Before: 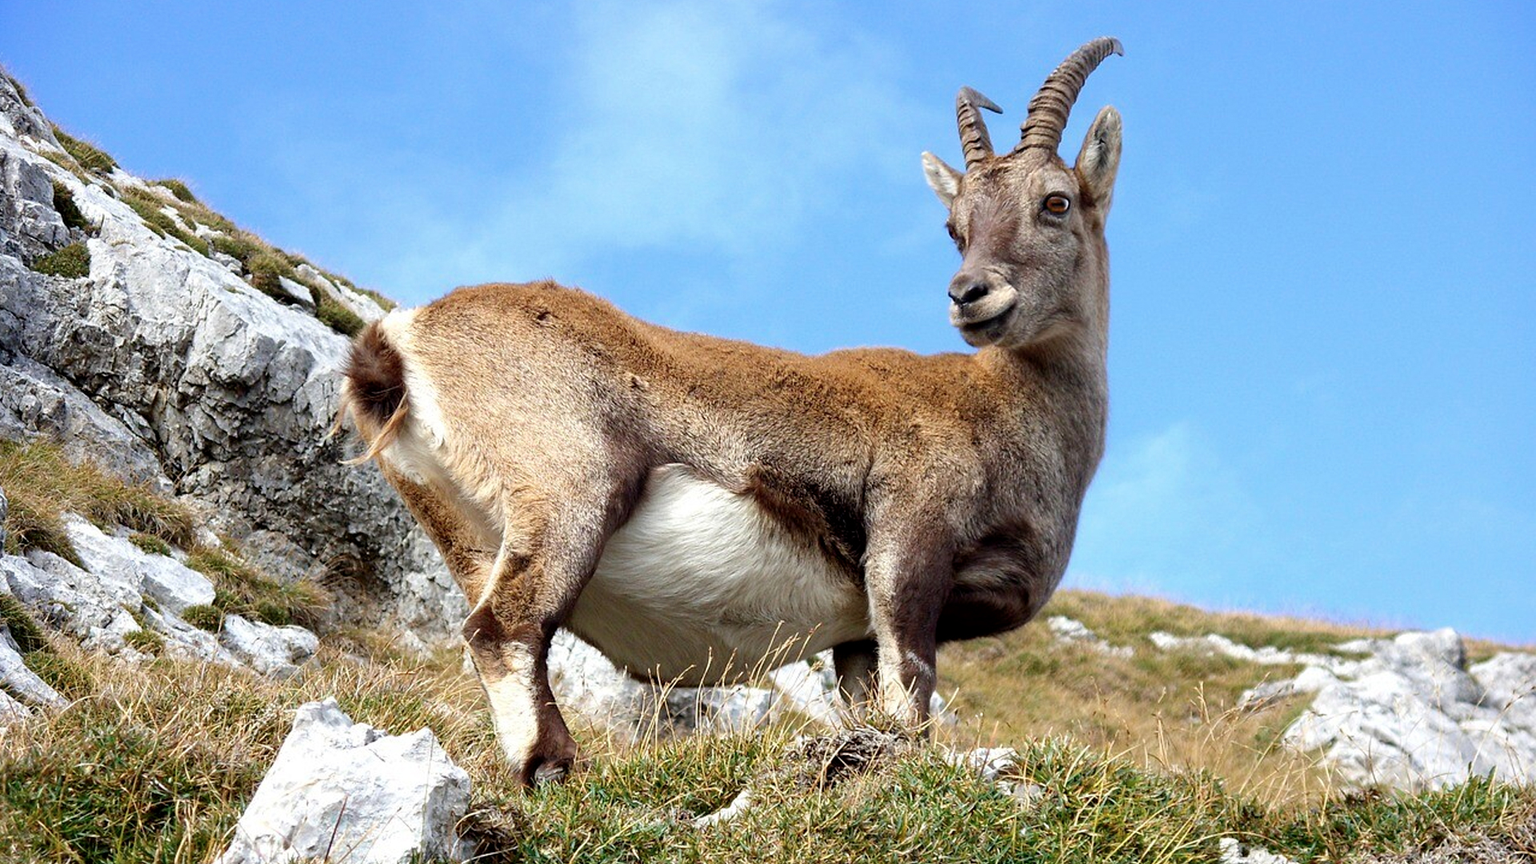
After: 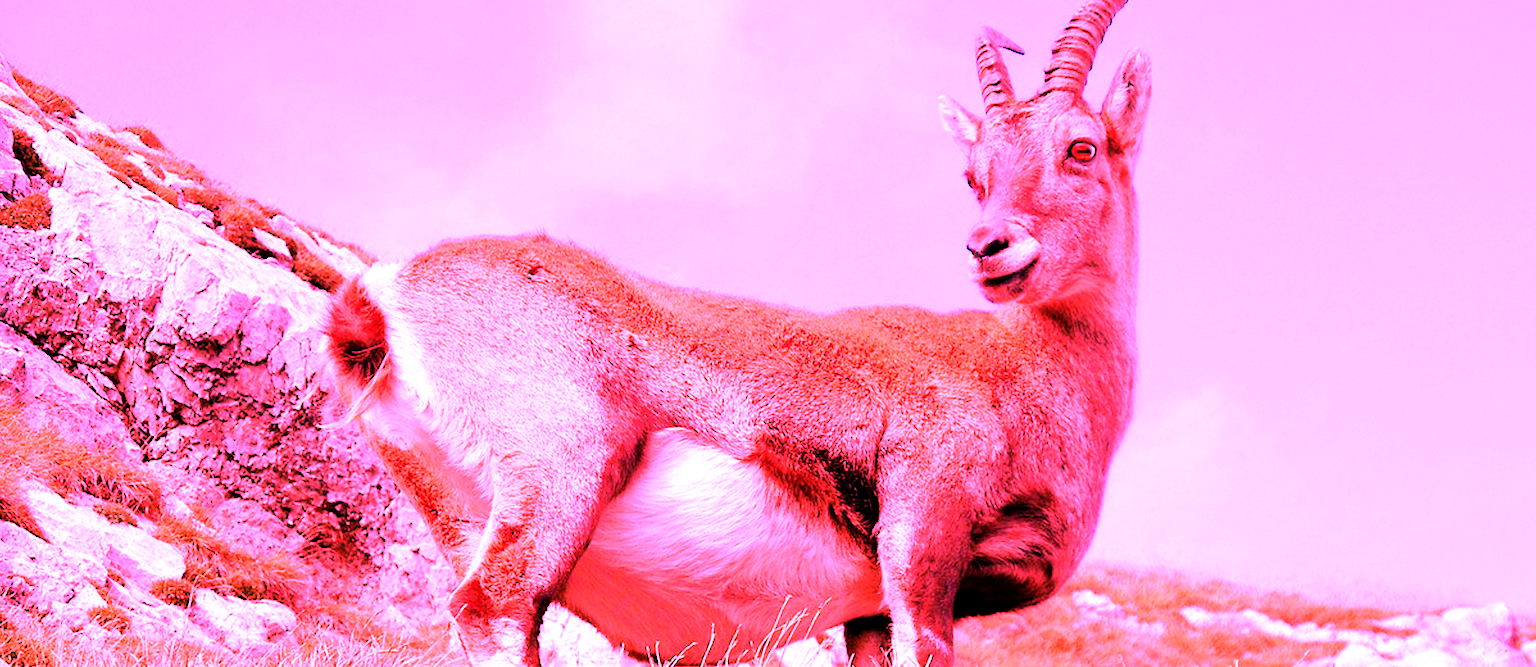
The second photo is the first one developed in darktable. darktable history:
white balance: red 4.26, blue 1.802
local contrast: mode bilateral grid, contrast 20, coarseness 50, detail 120%, midtone range 0.2
crop: left 2.737%, top 7.287%, right 3.421%, bottom 20.179%
